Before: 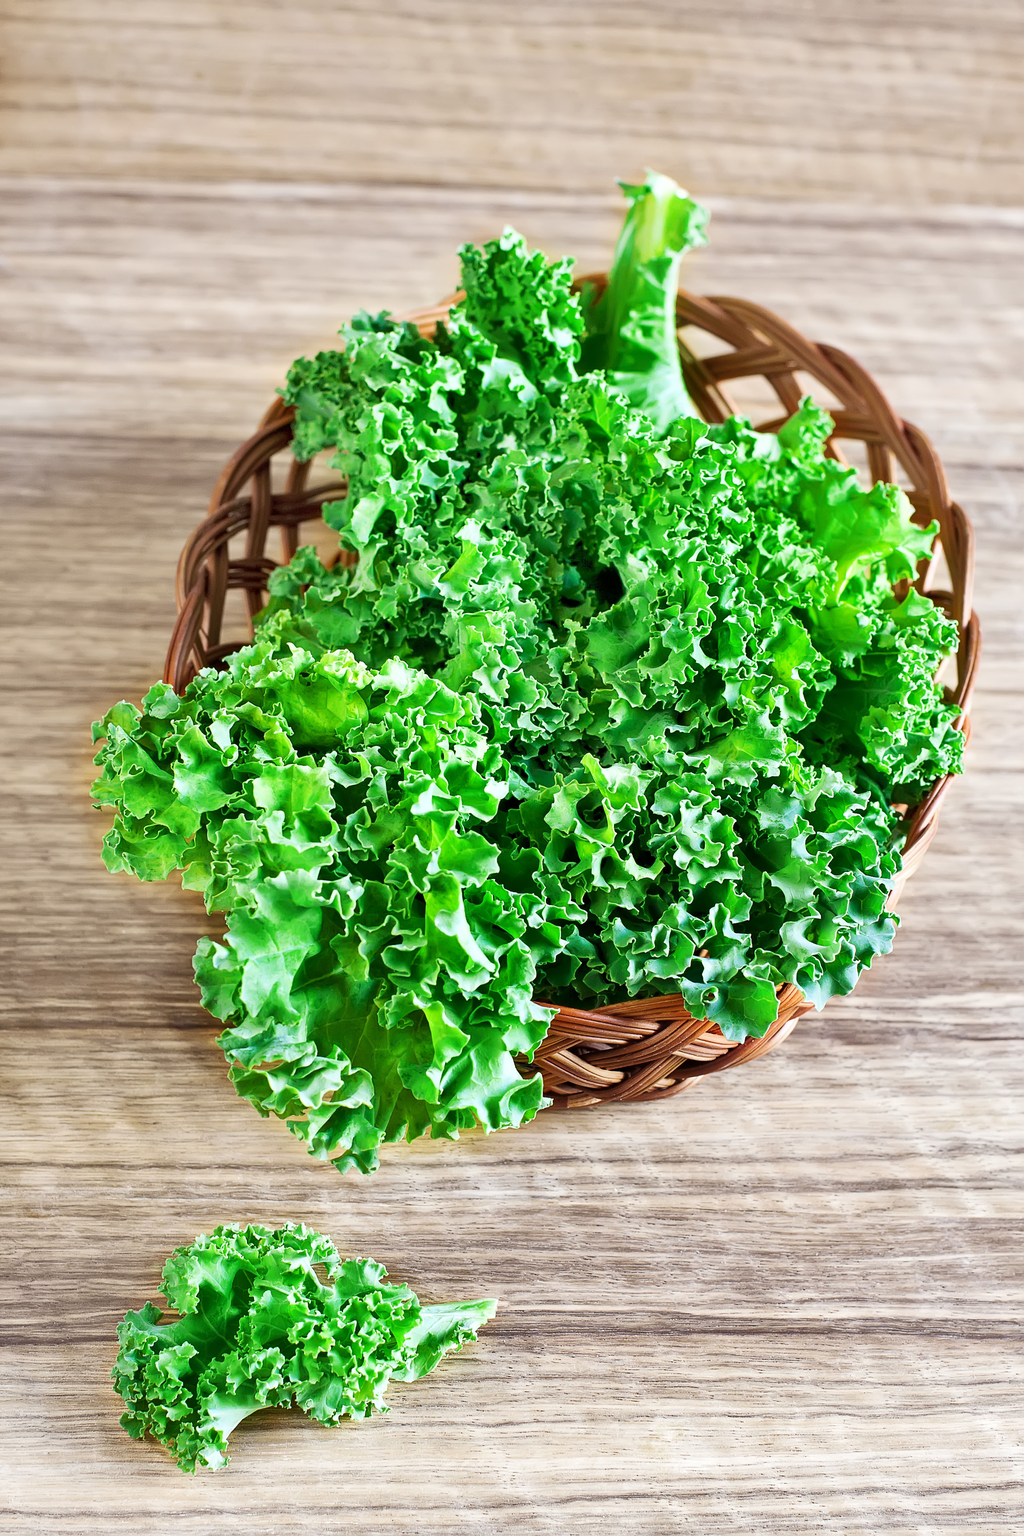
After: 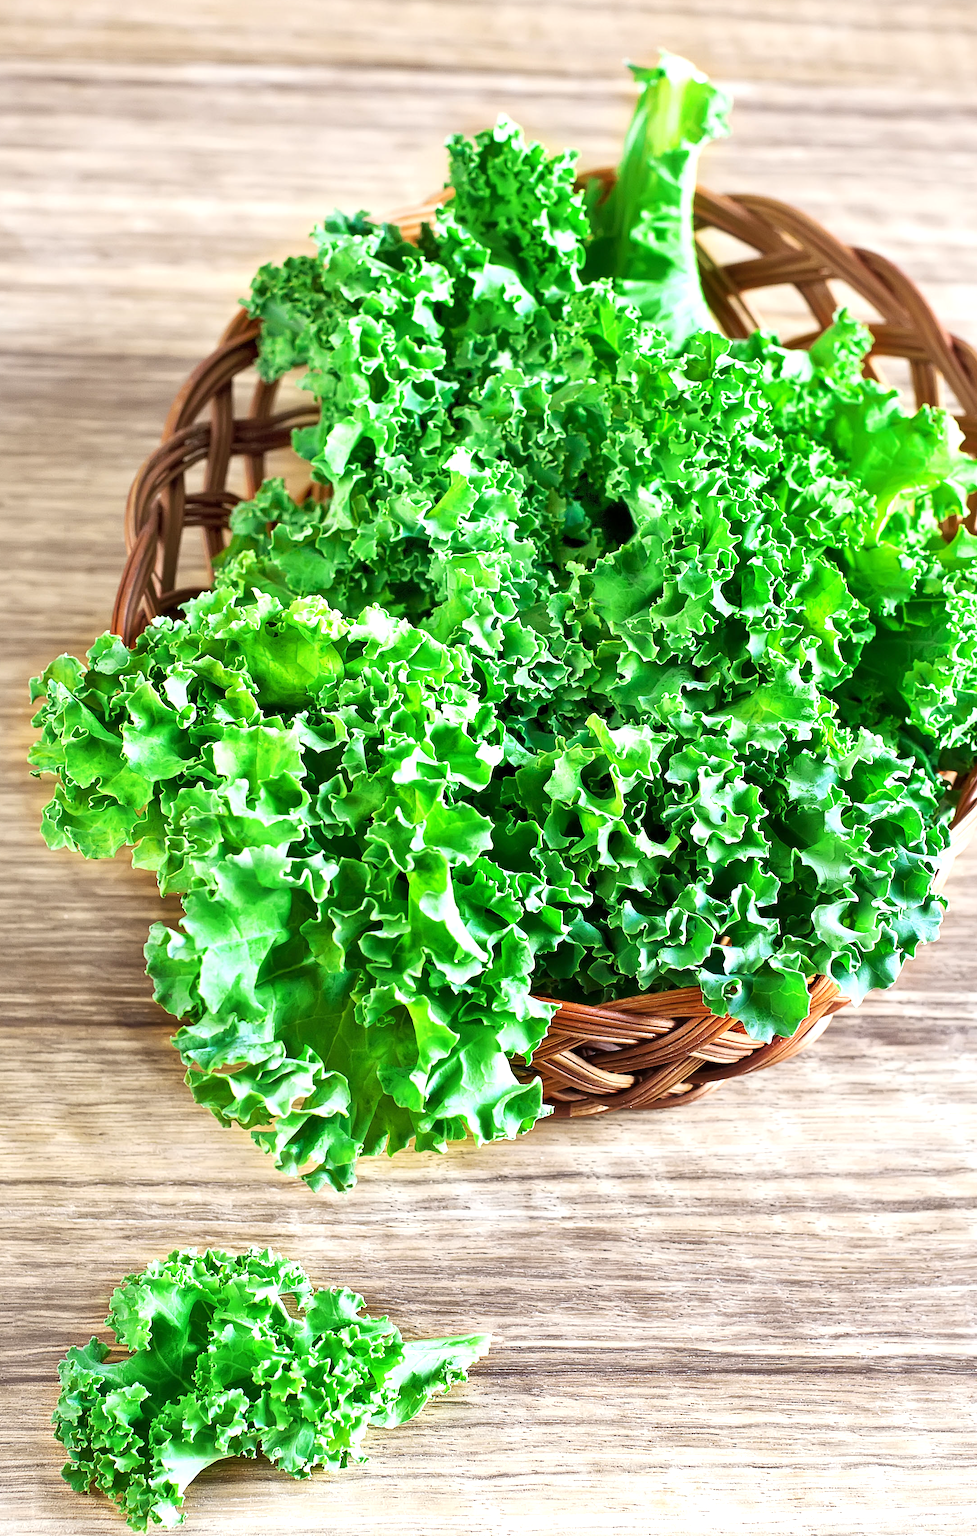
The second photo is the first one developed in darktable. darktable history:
tone equalizer: -8 EV -0.41 EV, -7 EV -0.374 EV, -6 EV -0.363 EV, -5 EV -0.194 EV, -3 EV 0.217 EV, -2 EV 0.307 EV, -1 EV 0.376 EV, +0 EV 0.436 EV, smoothing diameter 24.81%, edges refinement/feathering 6.86, preserve details guided filter
crop: left 6.463%, top 8.184%, right 9.543%, bottom 3.806%
